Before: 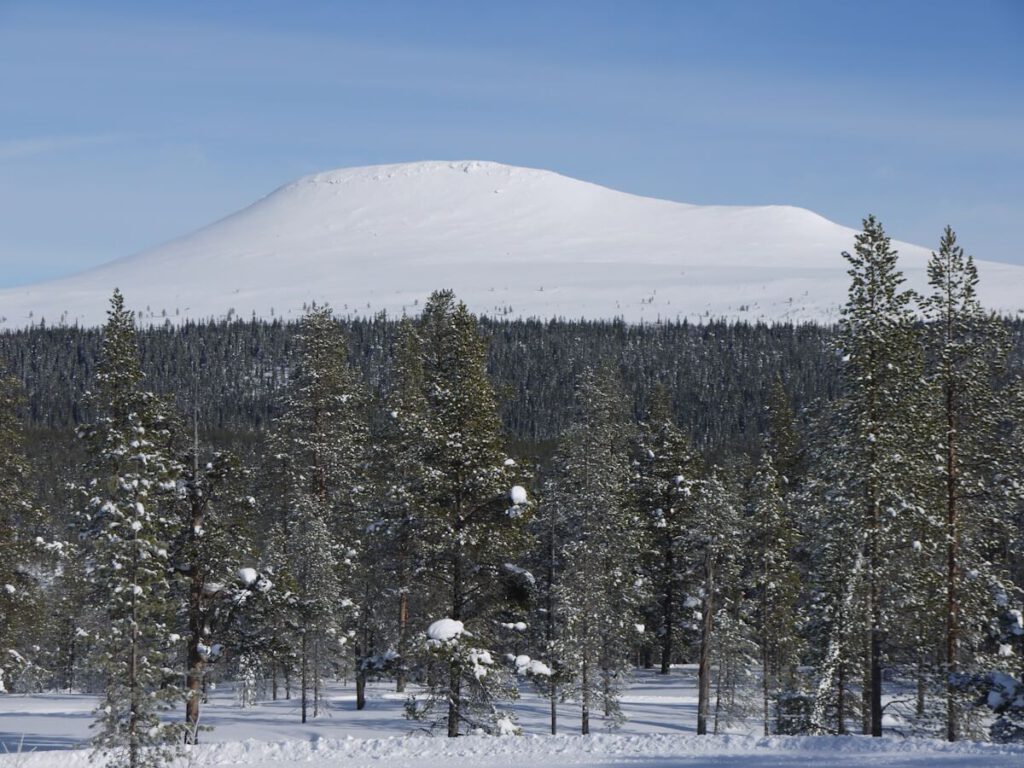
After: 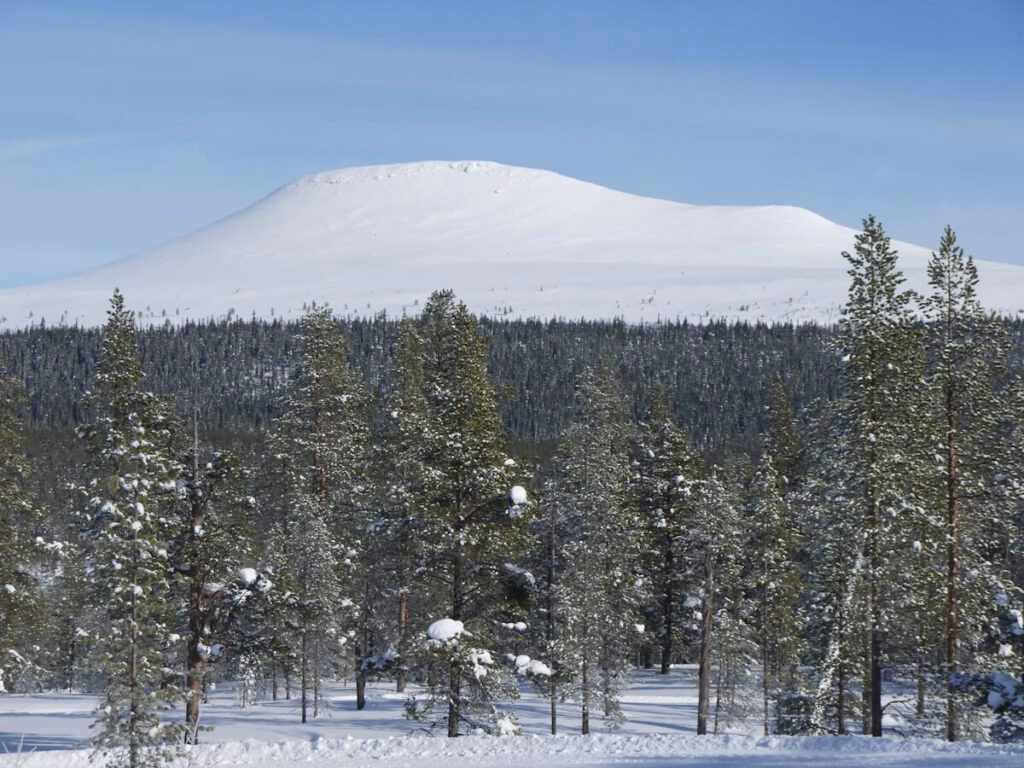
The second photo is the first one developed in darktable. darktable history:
levels: levels [0, 0.478, 1]
exposure: exposure 0.127 EV, compensate highlight preservation false
shadows and highlights: shadows 37.57, highlights -26.99, soften with gaussian
